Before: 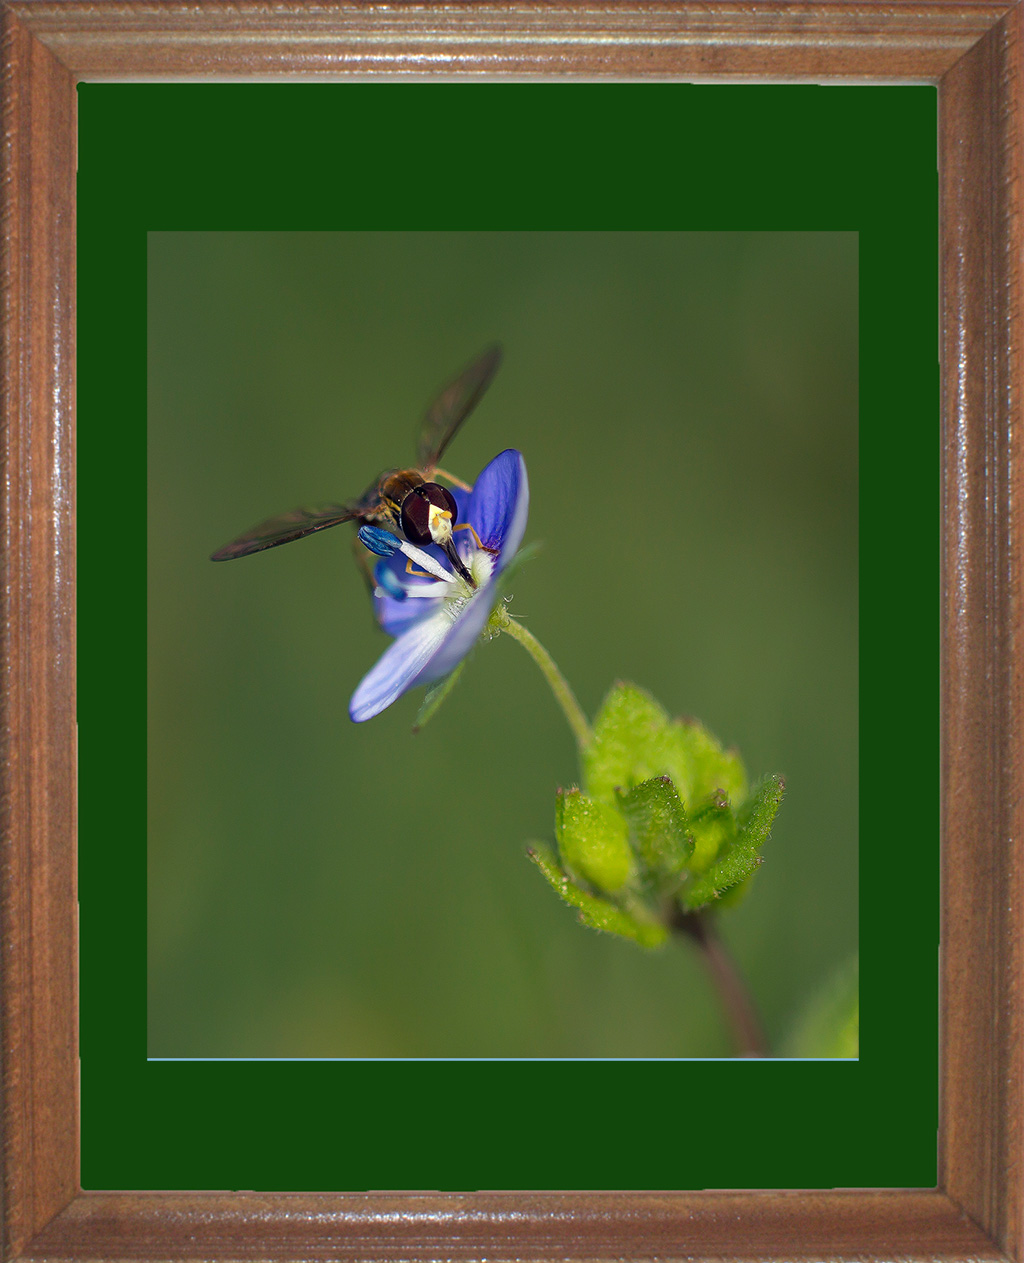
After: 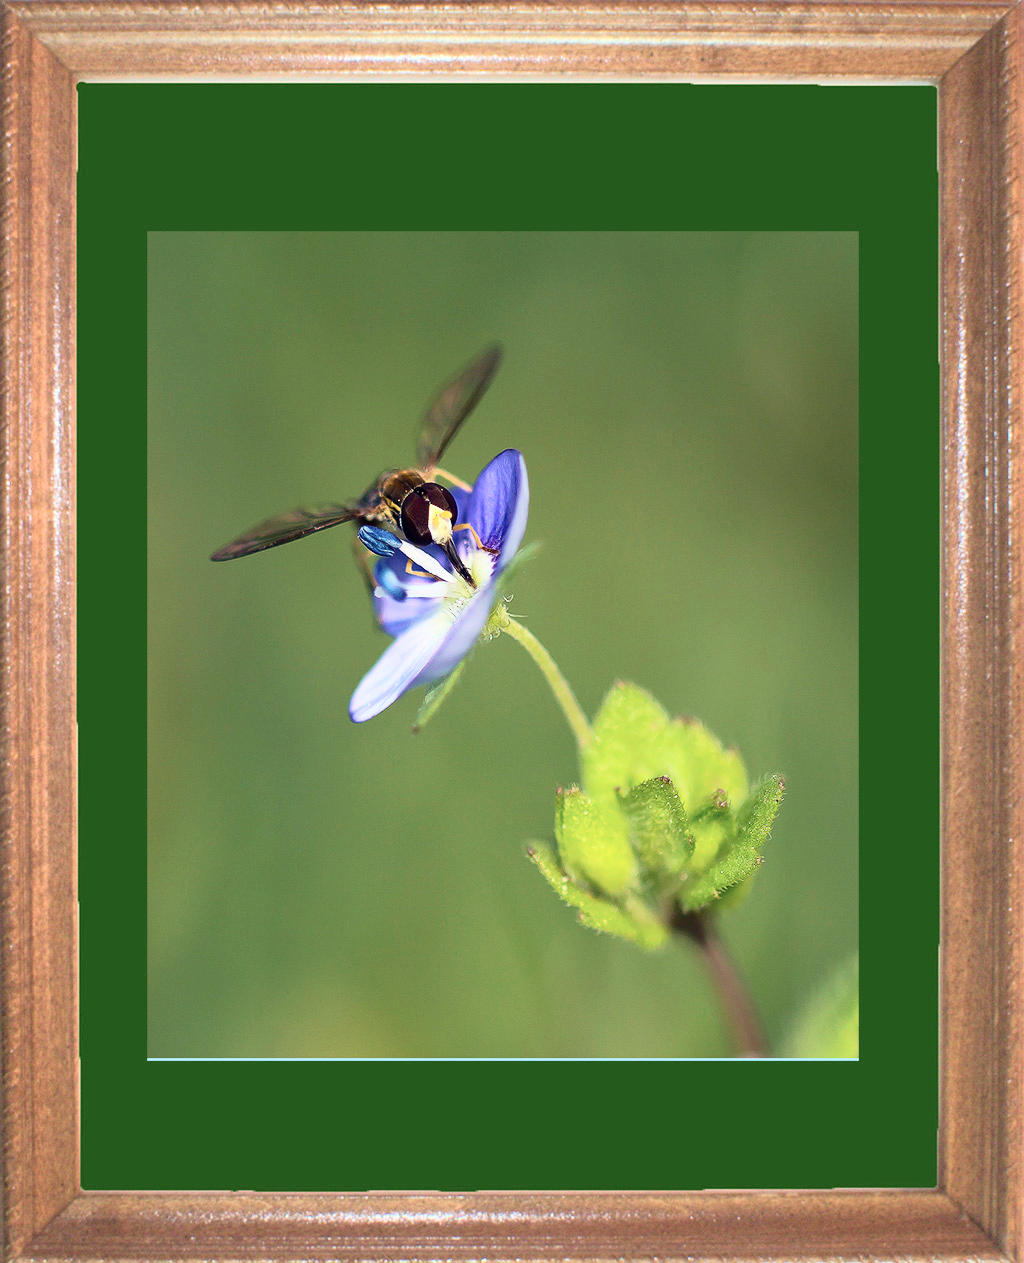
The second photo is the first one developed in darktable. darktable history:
tone curve: curves: ch0 [(0, 0) (0.003, 0.003) (0.011, 0.013) (0.025, 0.029) (0.044, 0.052) (0.069, 0.081) (0.1, 0.116) (0.136, 0.158) (0.177, 0.207) (0.224, 0.268) (0.277, 0.373) (0.335, 0.465) (0.399, 0.565) (0.468, 0.674) (0.543, 0.79) (0.623, 0.853) (0.709, 0.918) (0.801, 0.956) (0.898, 0.977) (1, 1)], color space Lab, independent channels, preserve colors none
velvia: on, module defaults
